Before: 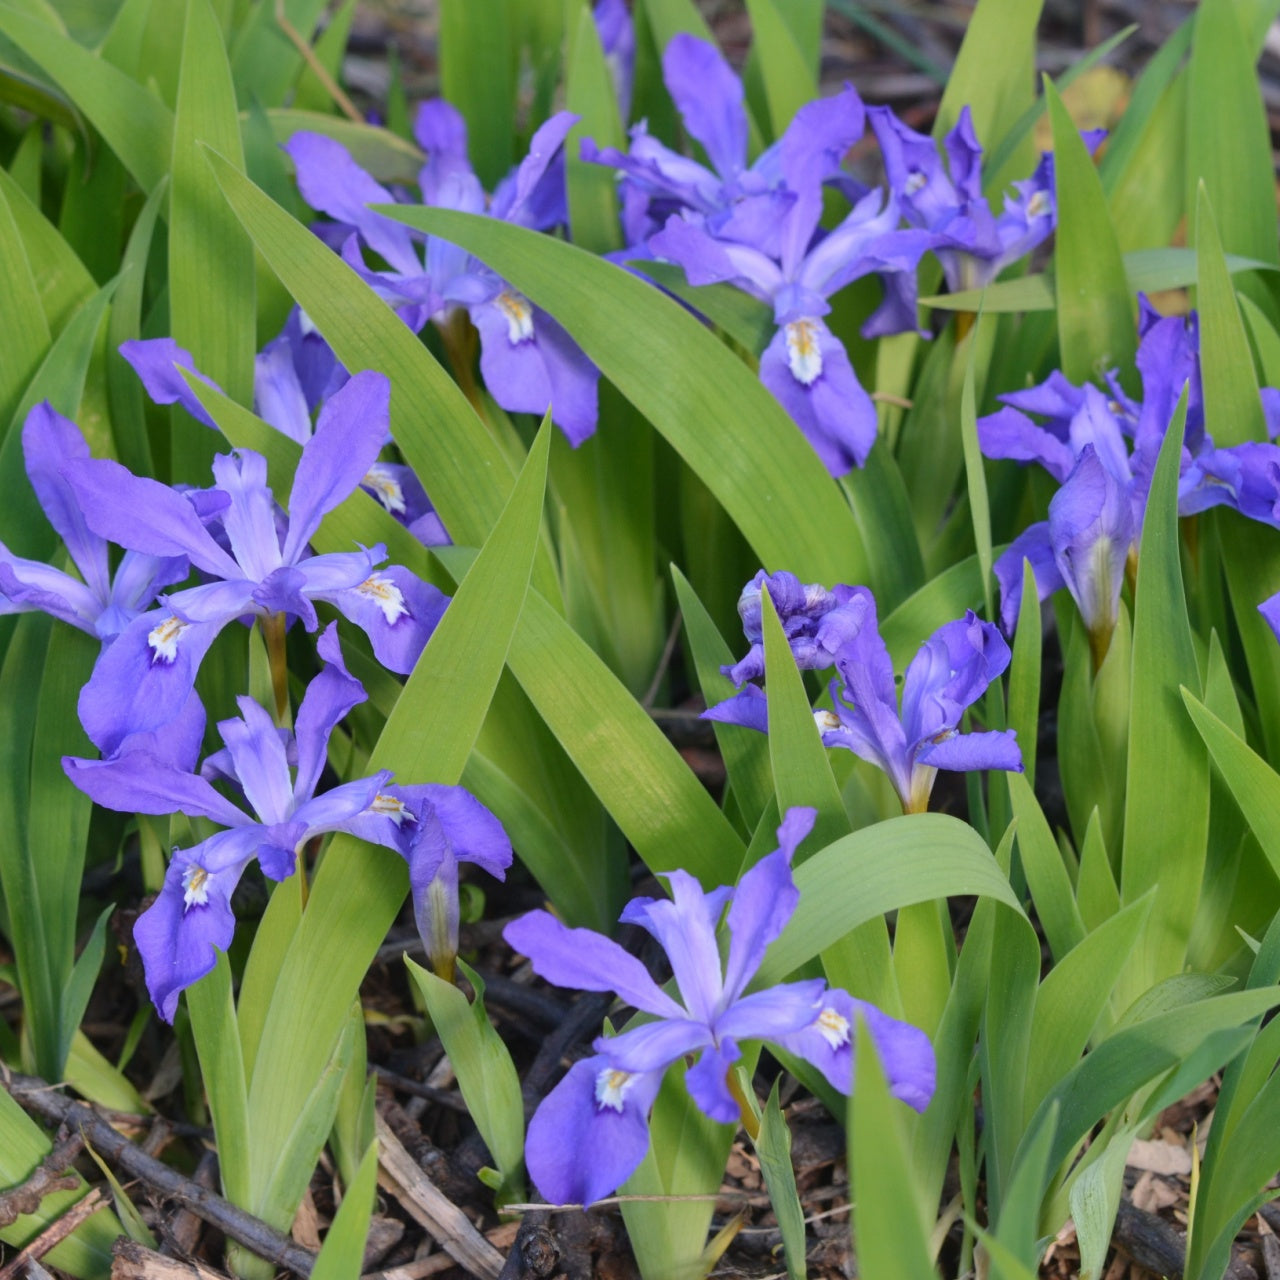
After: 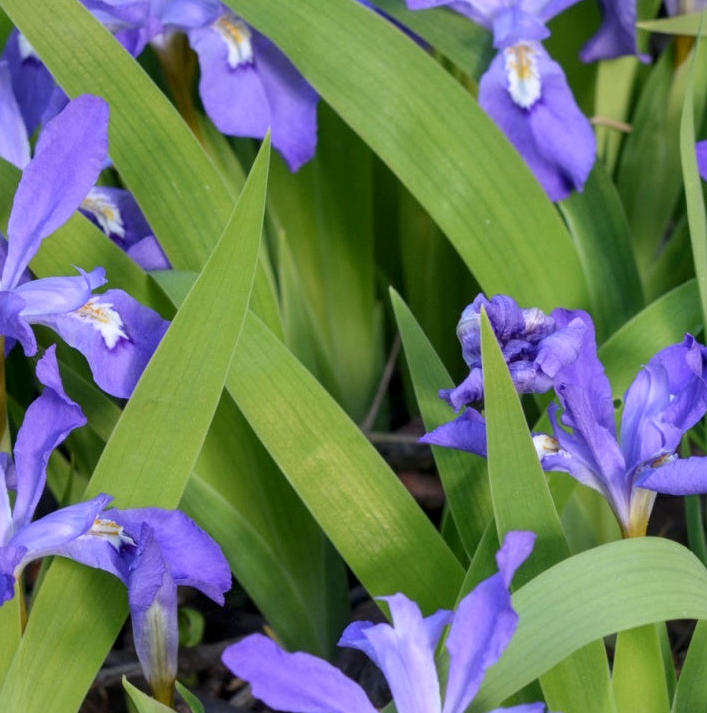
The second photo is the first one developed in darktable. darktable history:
local contrast: detail 130%
crop and rotate: left 22.026%, top 21.618%, right 22.722%, bottom 22.663%
